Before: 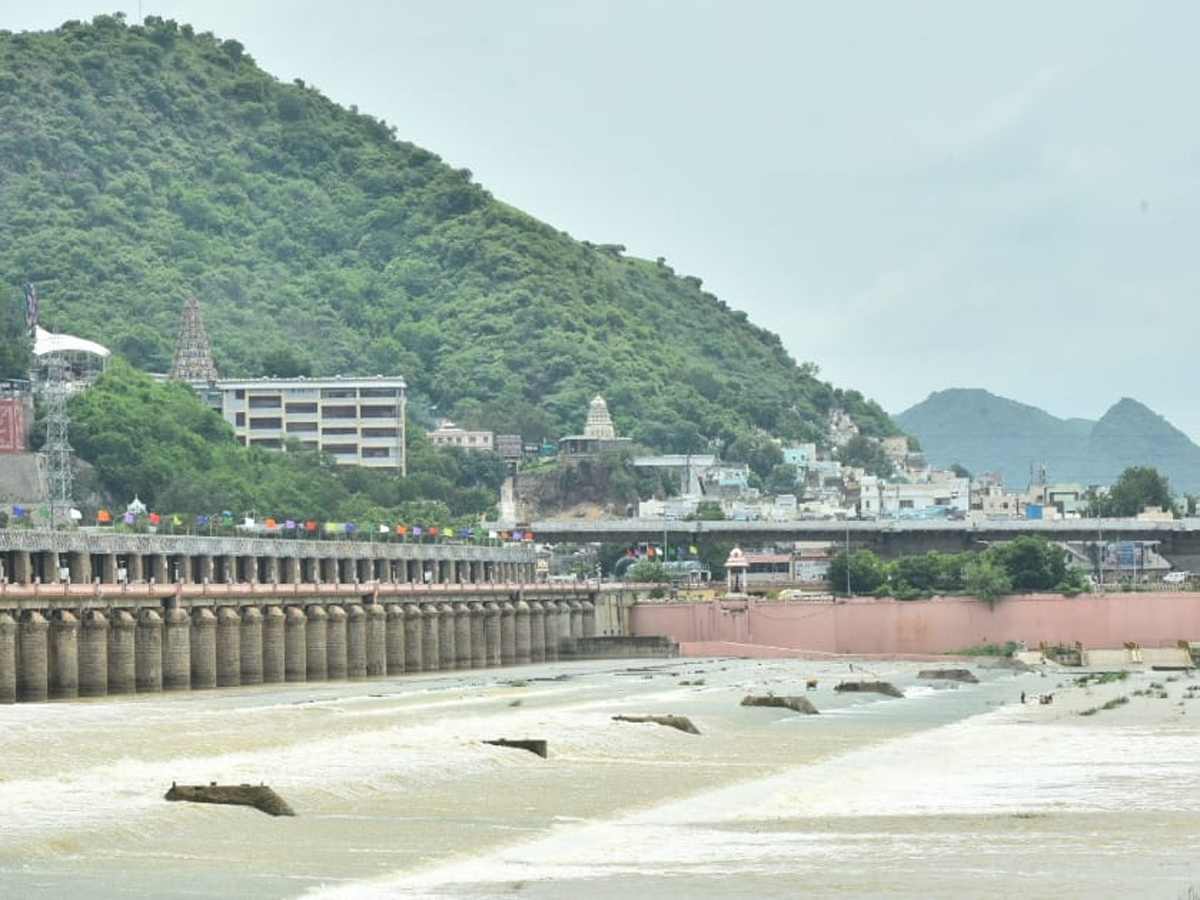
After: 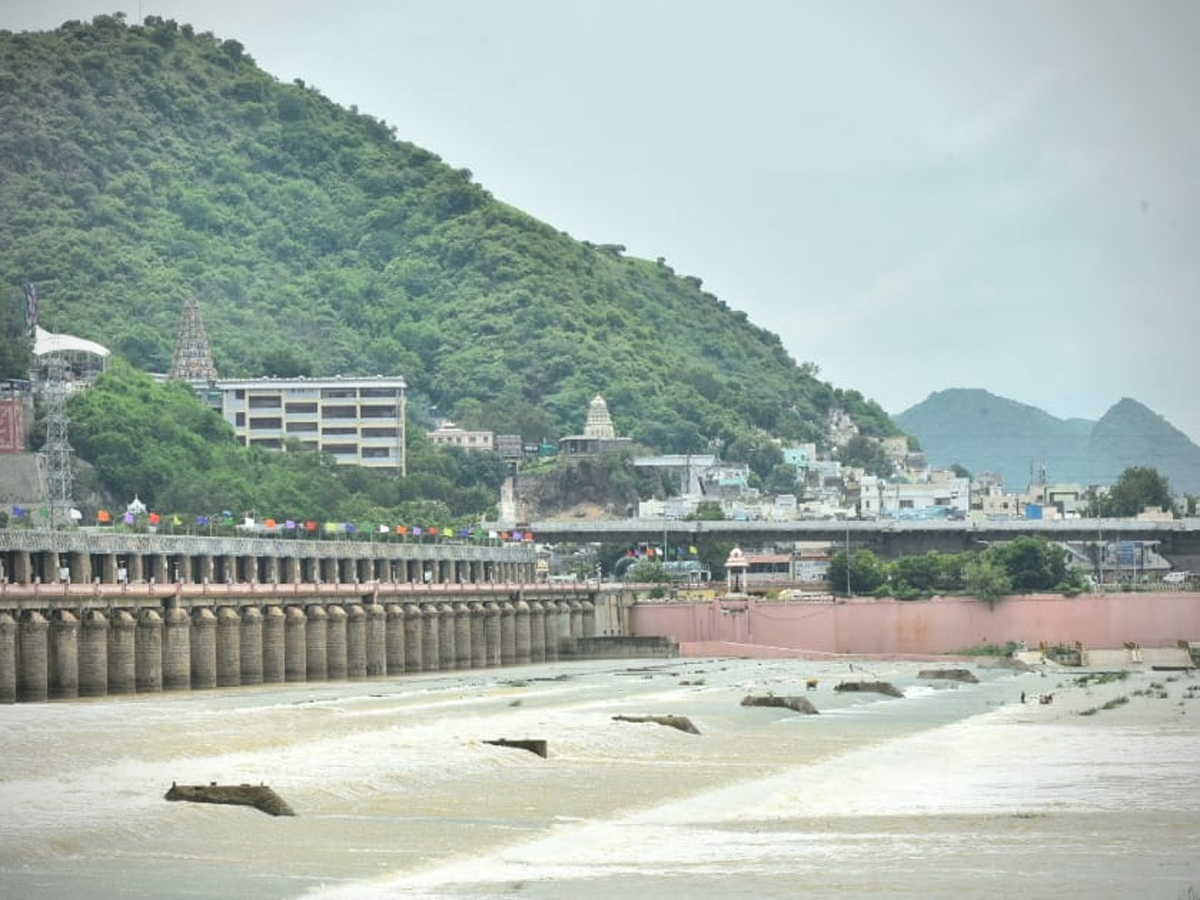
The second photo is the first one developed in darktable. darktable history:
color correction: highlights a* -0.15, highlights b* 0.081
vignetting: on, module defaults
